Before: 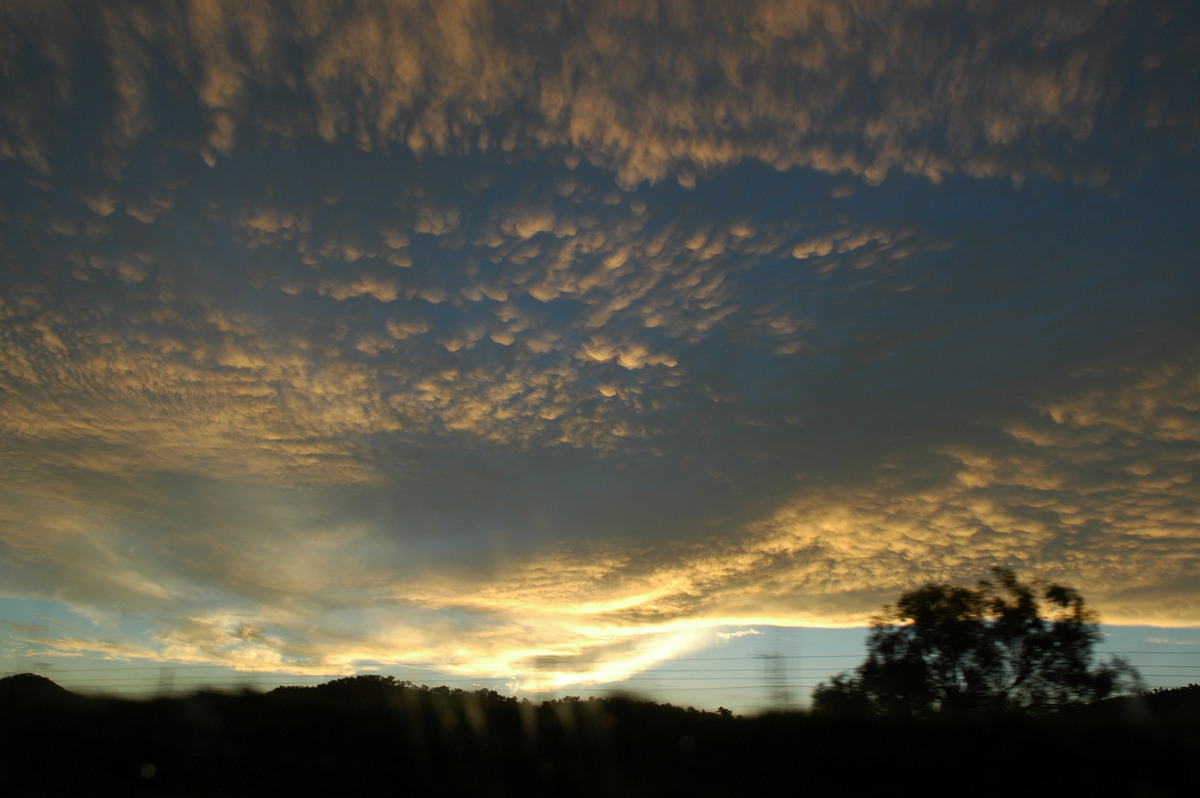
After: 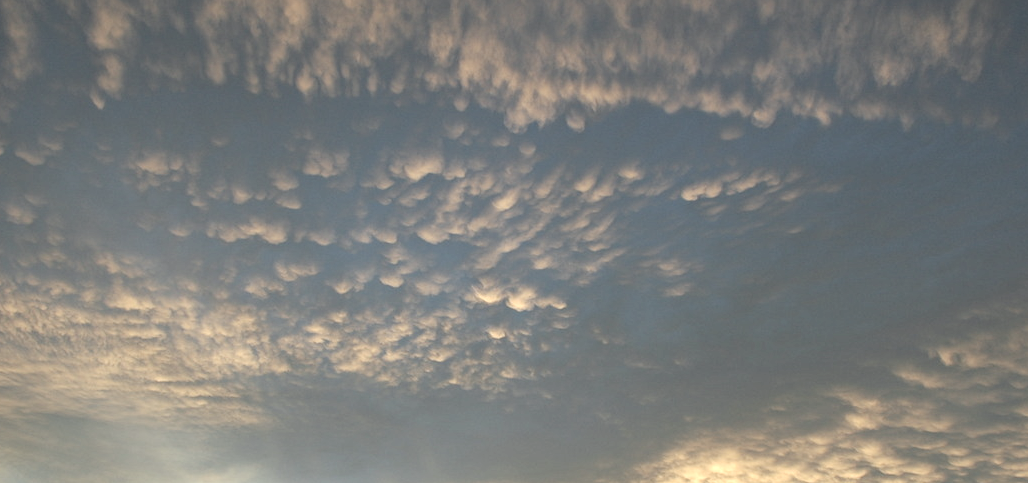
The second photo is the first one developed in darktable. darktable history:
contrast brightness saturation: brightness 0.189, saturation -0.496
haze removal: compatibility mode true, adaptive false
exposure: exposure 0.735 EV, compensate highlight preservation false
crop and rotate: left 9.313%, top 7.355%, right 4.947%, bottom 32.112%
